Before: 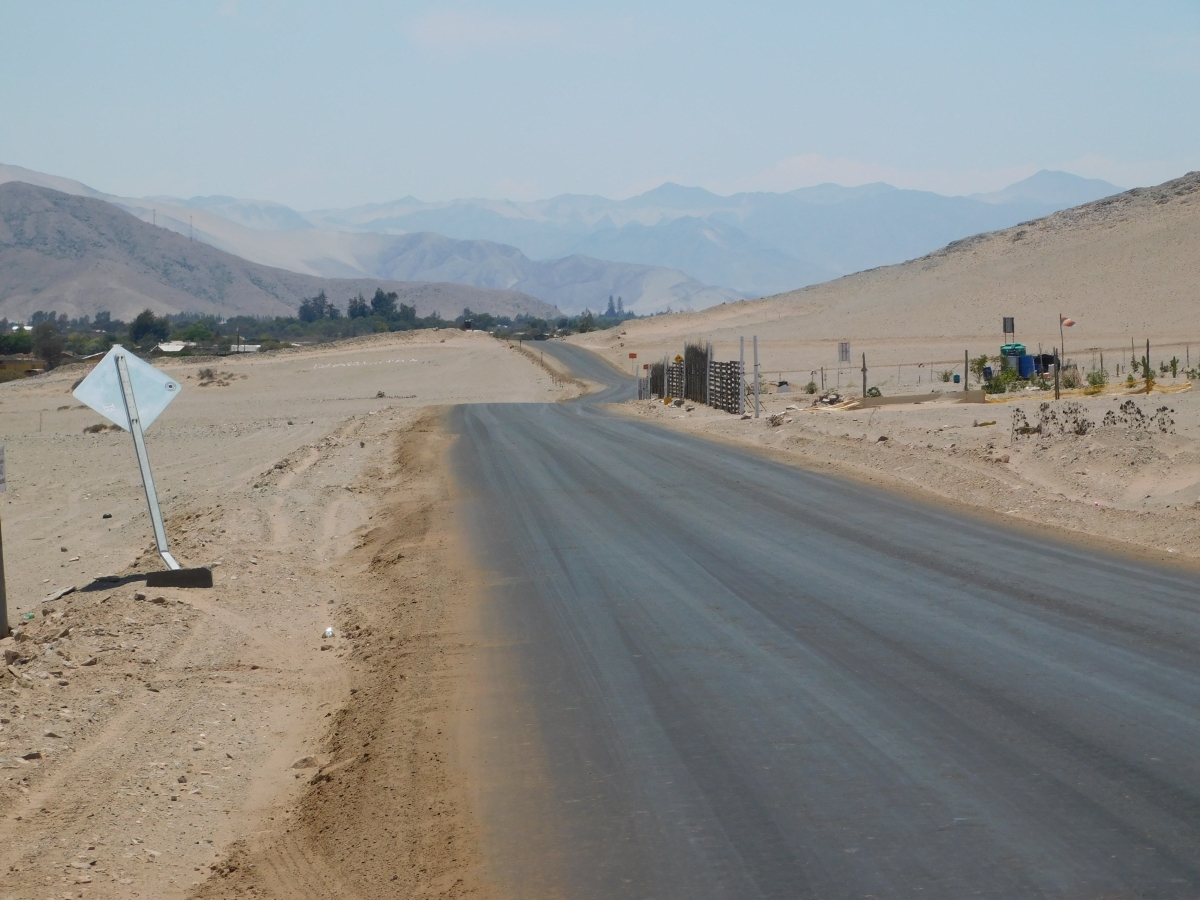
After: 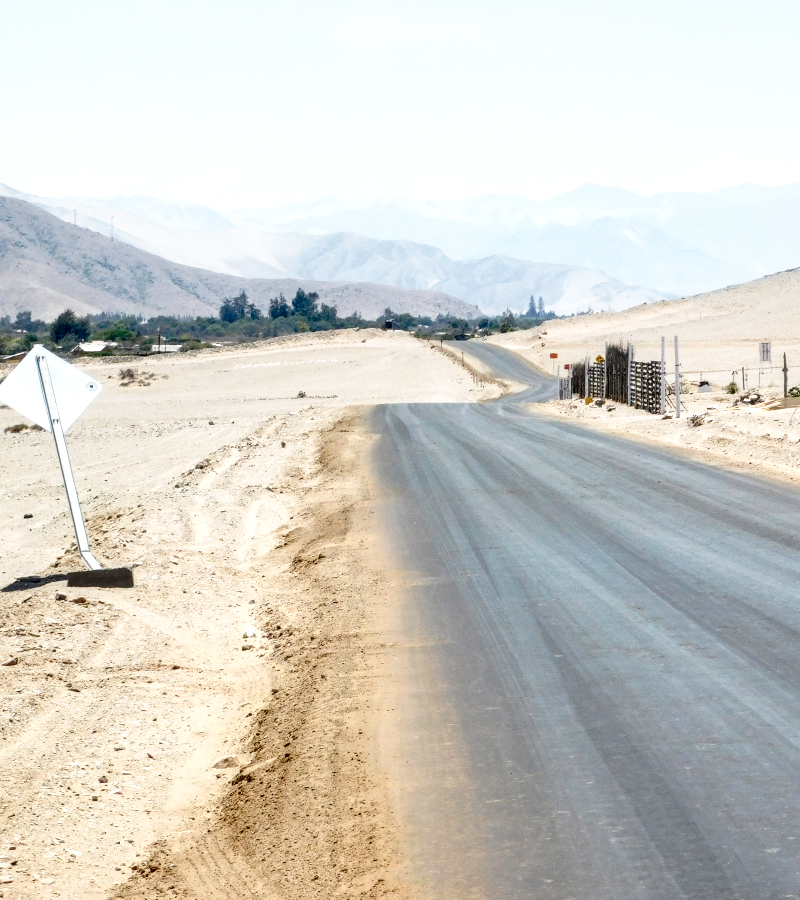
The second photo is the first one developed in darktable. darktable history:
local contrast: highlights 65%, shadows 54%, detail 169%, midtone range 0.514
exposure: exposure 0.566 EV, compensate highlight preservation false
crop and rotate: left 6.617%, right 26.717%
base curve: curves: ch0 [(0, 0) (0.028, 0.03) (0.121, 0.232) (0.46, 0.748) (0.859, 0.968) (1, 1)], preserve colors none
